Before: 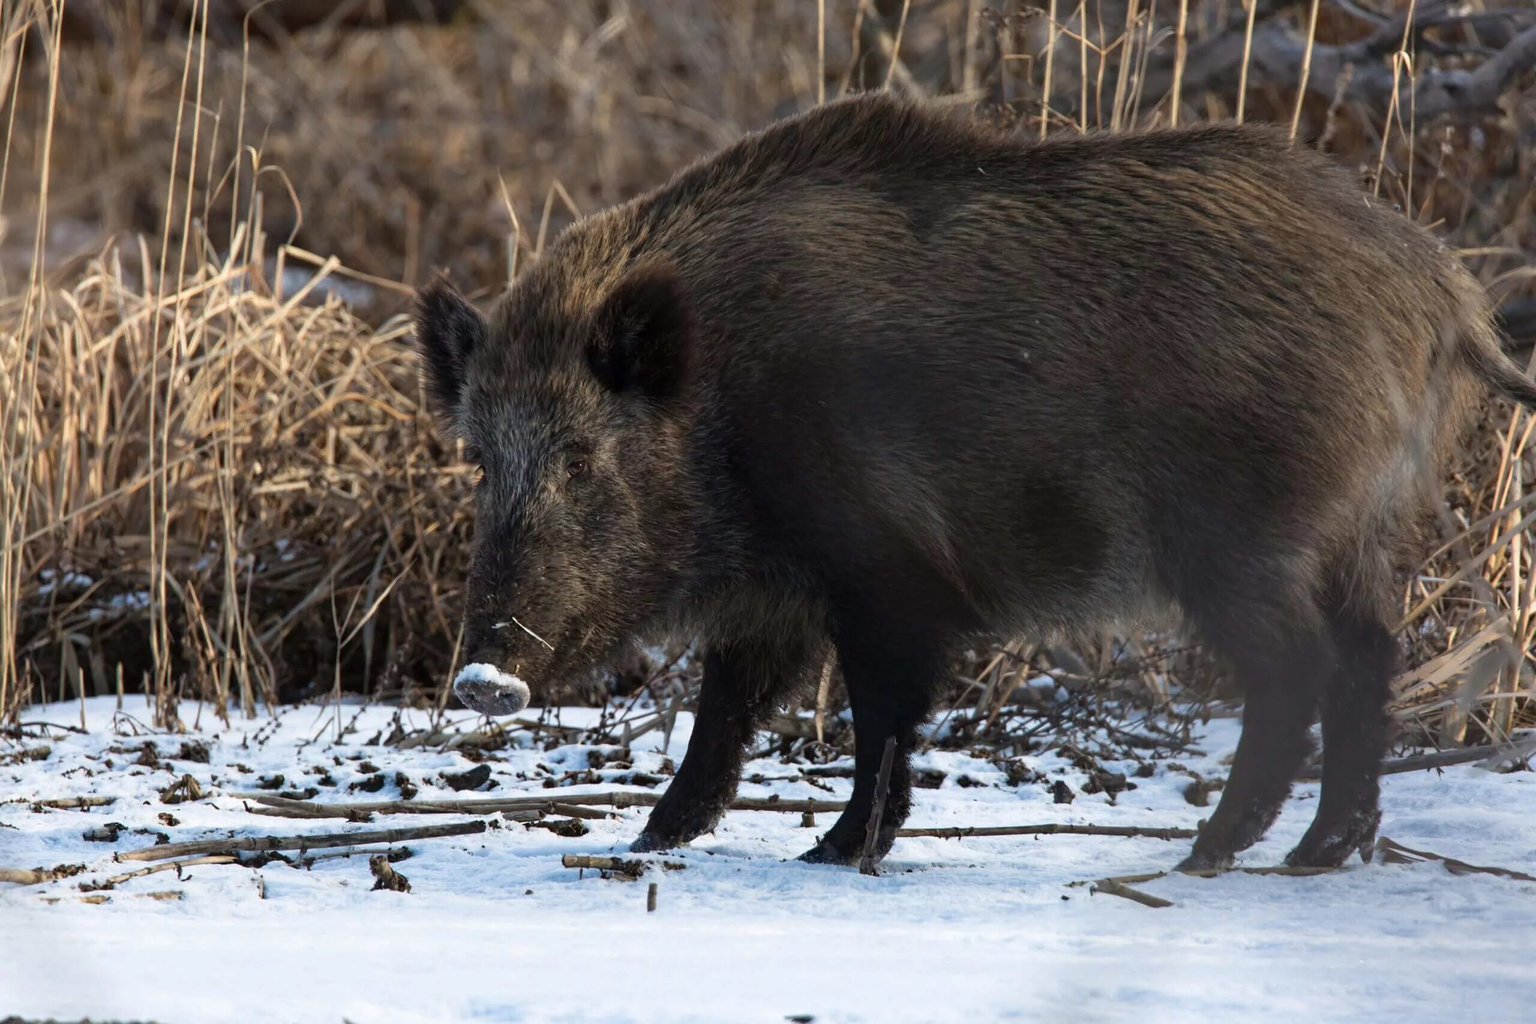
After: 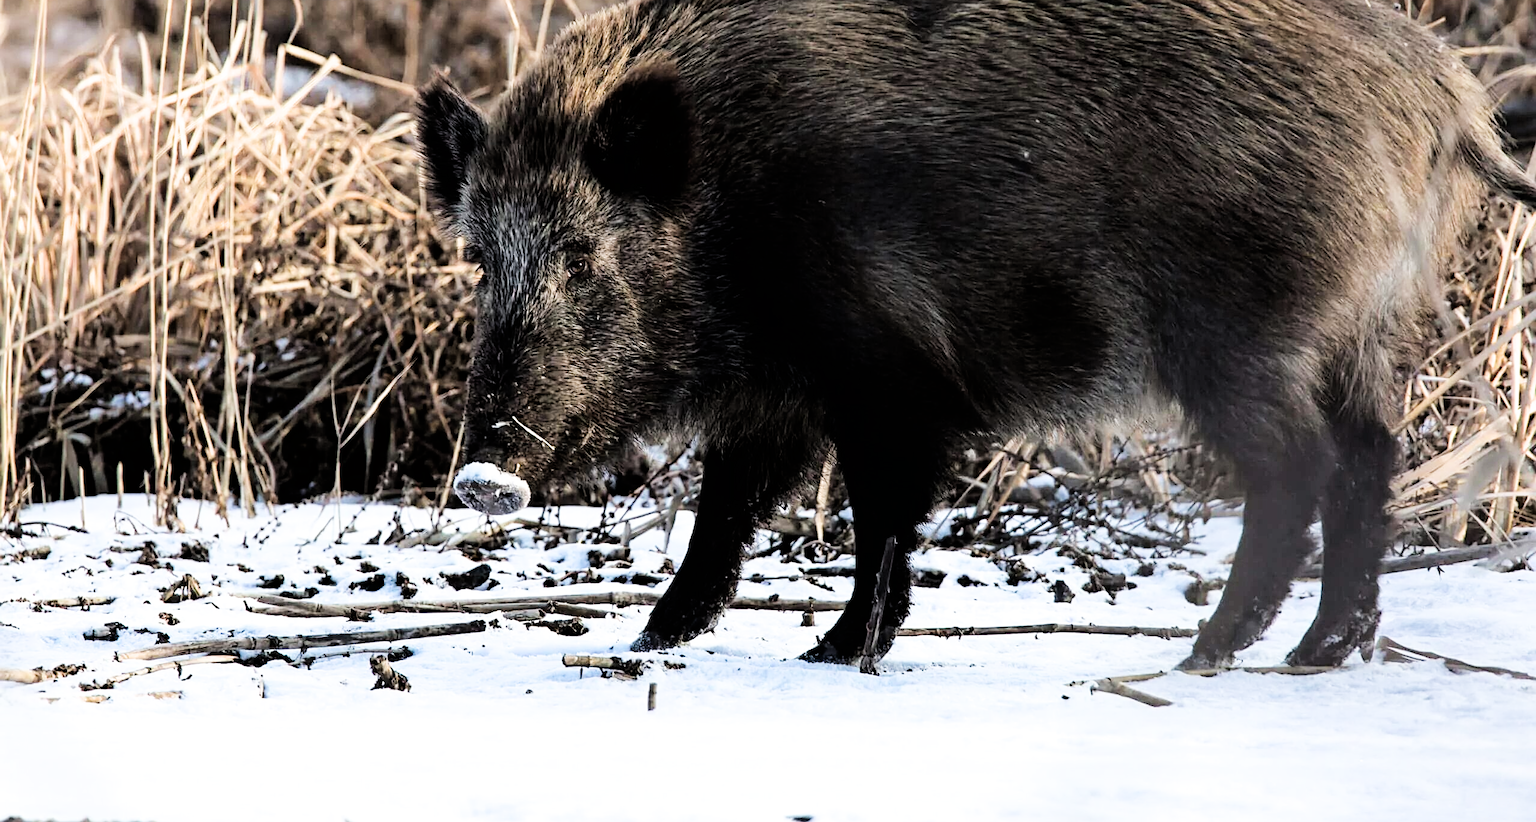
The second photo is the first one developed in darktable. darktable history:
exposure: exposure 1 EV, compensate exposure bias true, compensate highlight preservation false
sharpen: on, module defaults
filmic rgb: black relative exposure -5.06 EV, white relative exposure 3.96 EV, hardness 2.89, contrast 1.189, highlights saturation mix -30.9%
crop and rotate: top 19.629%
tone equalizer: -8 EV -0.749 EV, -7 EV -0.682 EV, -6 EV -0.585 EV, -5 EV -0.381 EV, -3 EV 0.382 EV, -2 EV 0.6 EV, -1 EV 0.675 EV, +0 EV 0.749 EV, edges refinement/feathering 500, mask exposure compensation -1.57 EV, preserve details no
